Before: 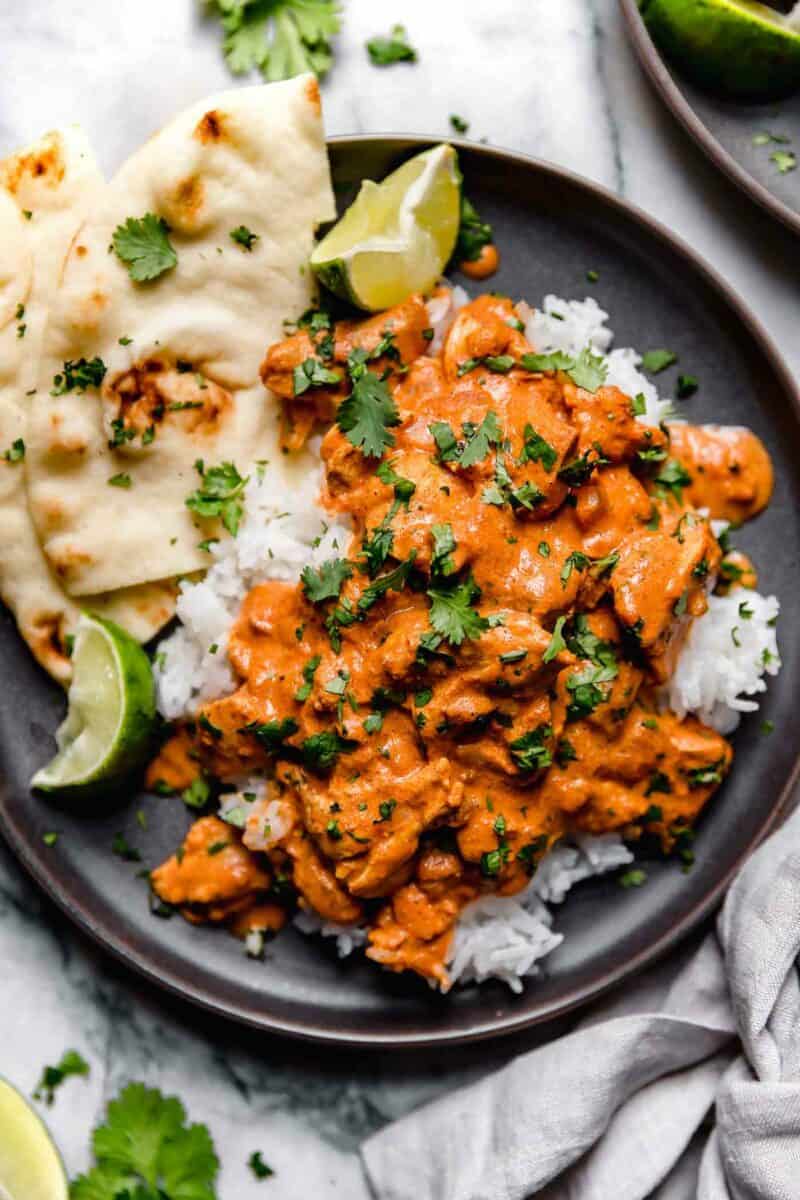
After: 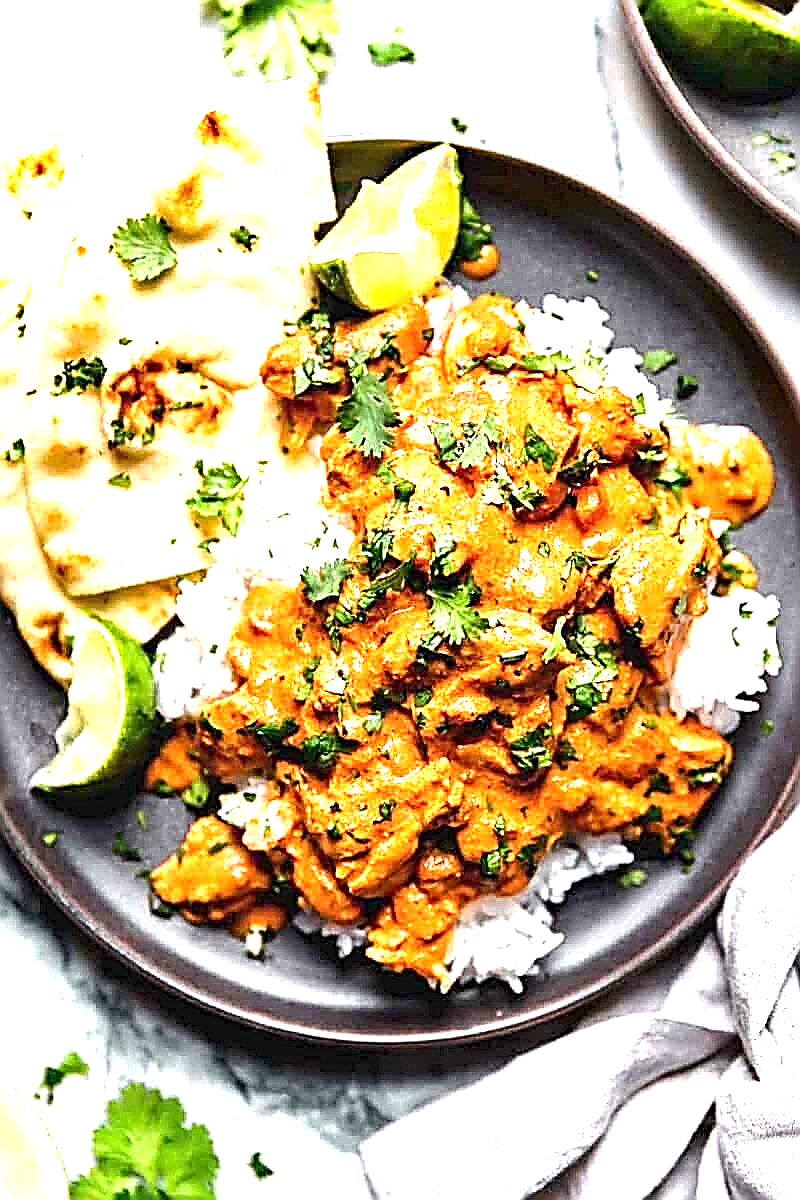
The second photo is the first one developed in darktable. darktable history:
exposure: black level correction 0, exposure 1.6 EV, compensate highlight preservation false
sharpen: amount 1.998
